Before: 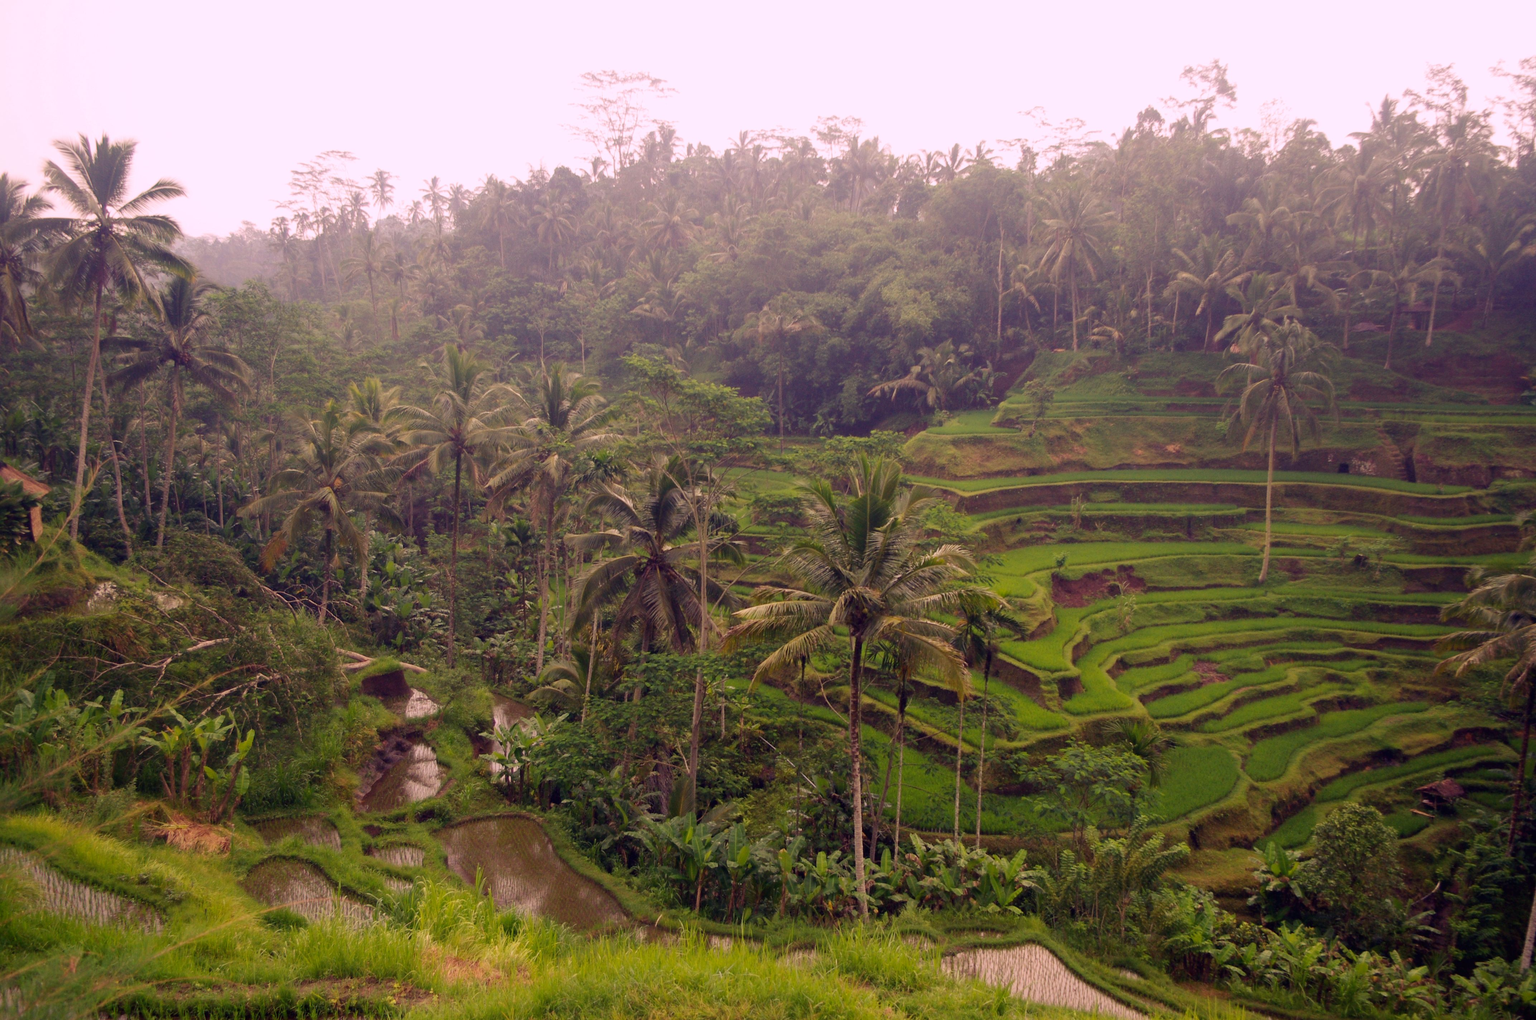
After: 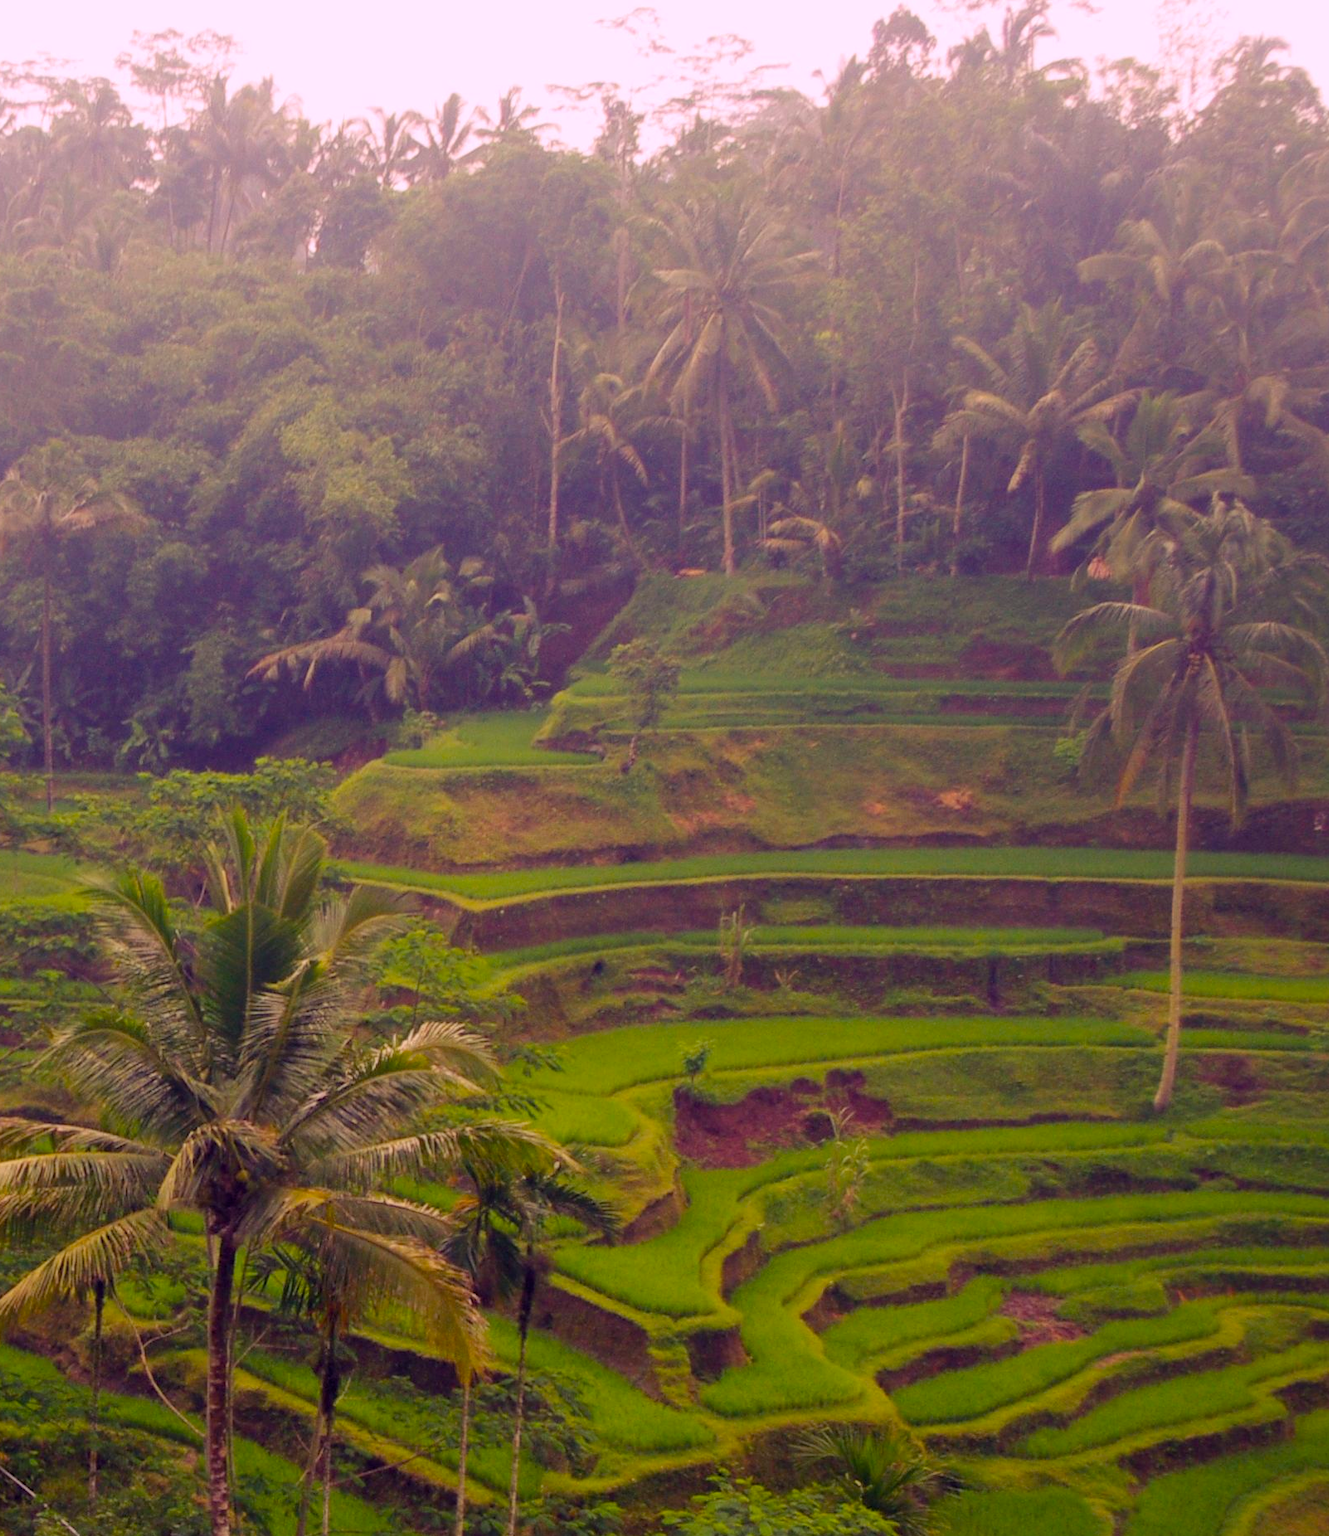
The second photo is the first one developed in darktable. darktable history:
crop and rotate: left 49.515%, top 10.114%, right 13.09%, bottom 24.831%
exposure: compensate exposure bias true, compensate highlight preservation false
color balance rgb: shadows lift › chroma 3.293%, shadows lift › hue 280.81°, perceptual saturation grading › global saturation 30.644%, perceptual brilliance grading › global brilliance 2.524%, perceptual brilliance grading › highlights -2.754%, perceptual brilliance grading › shadows 3.544%
